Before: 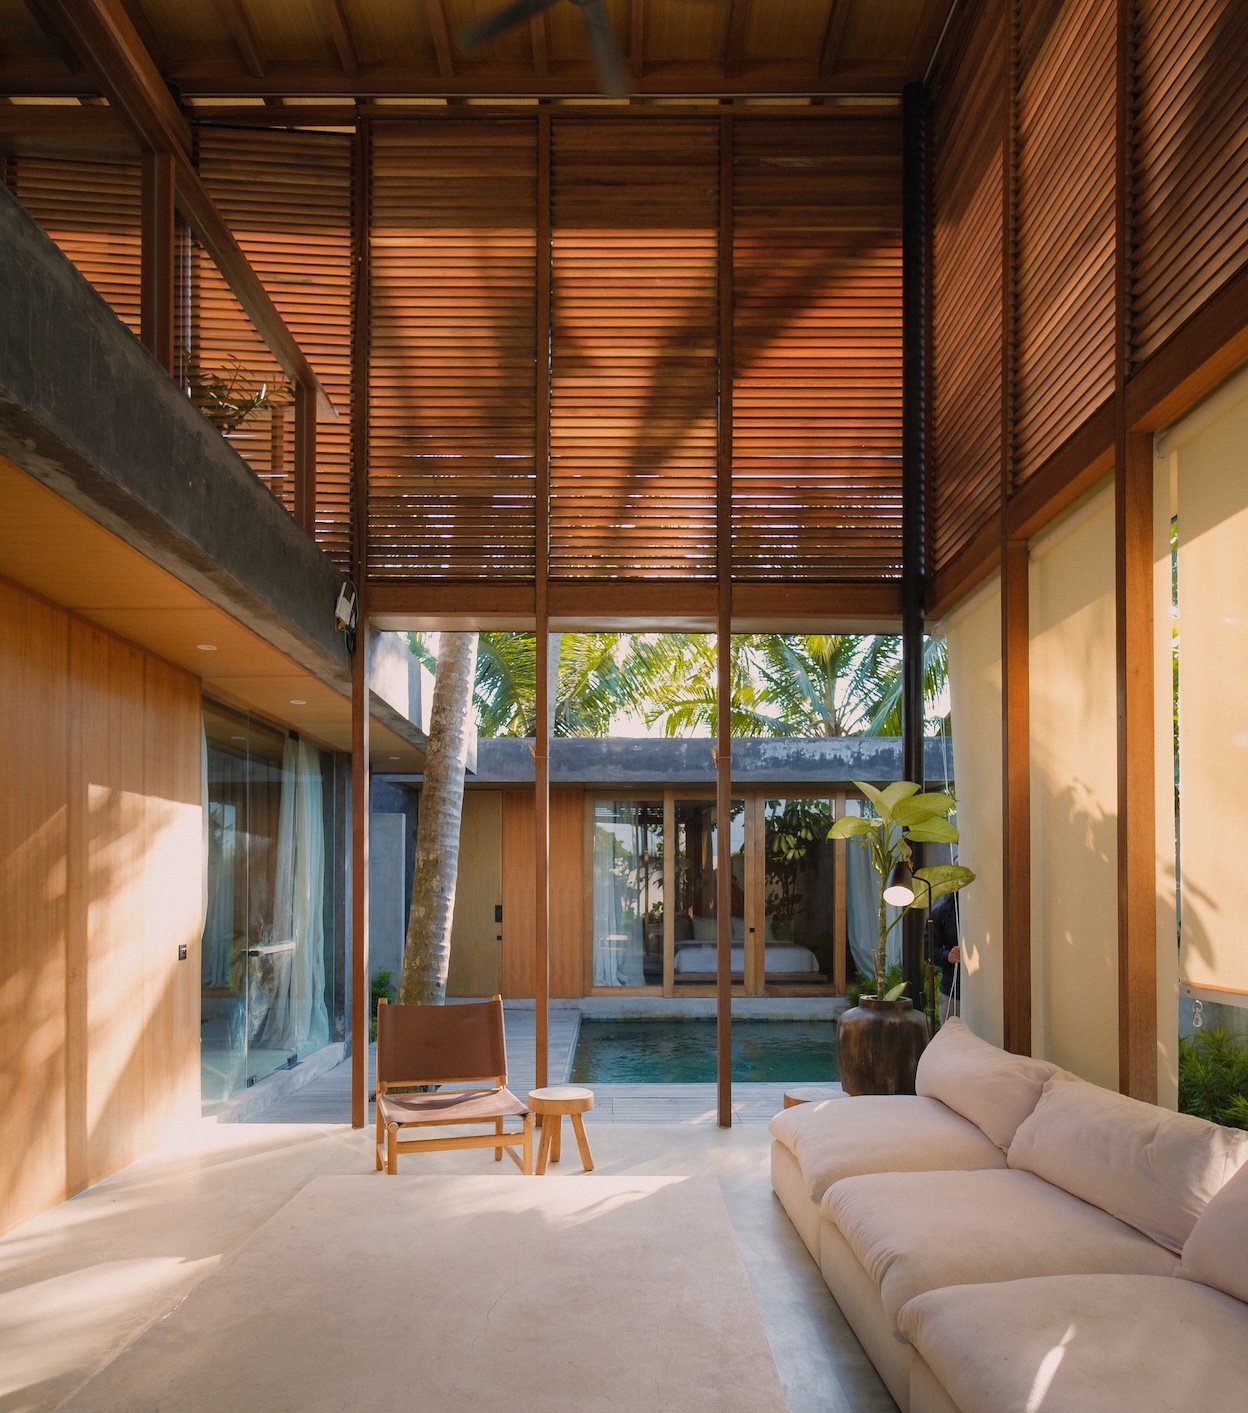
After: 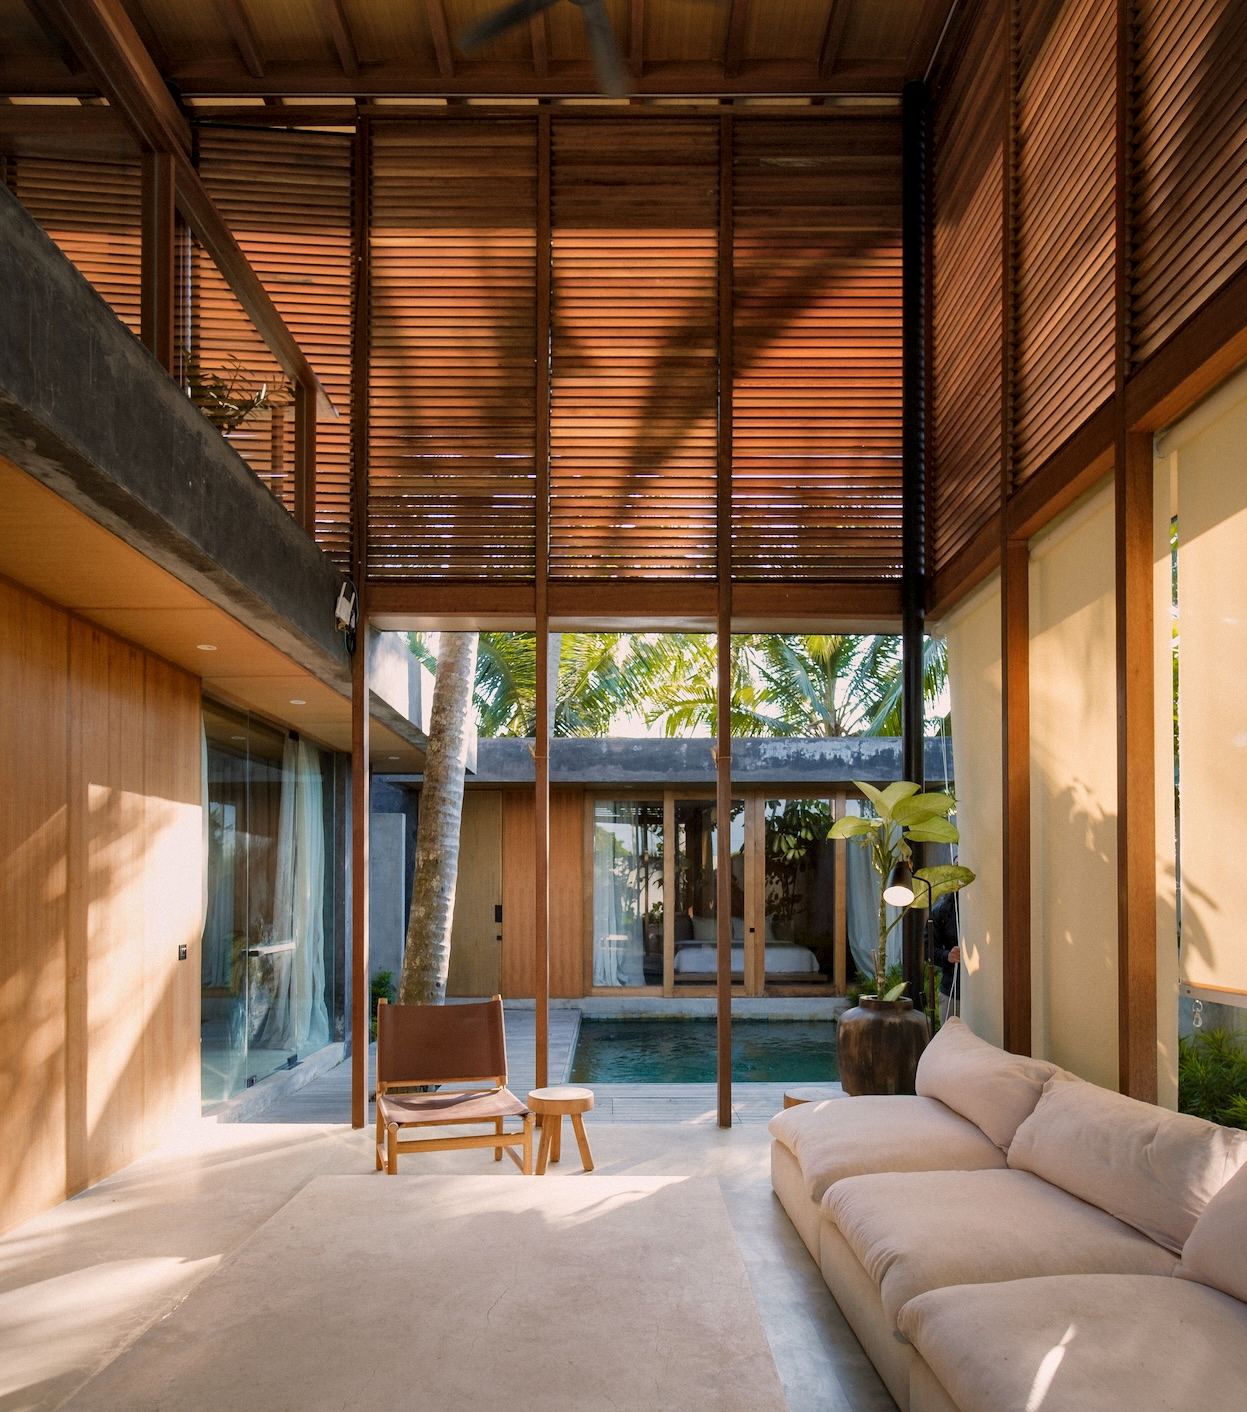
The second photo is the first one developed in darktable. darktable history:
local contrast: mode bilateral grid, contrast 21, coarseness 50, detail 150%, midtone range 0.2
